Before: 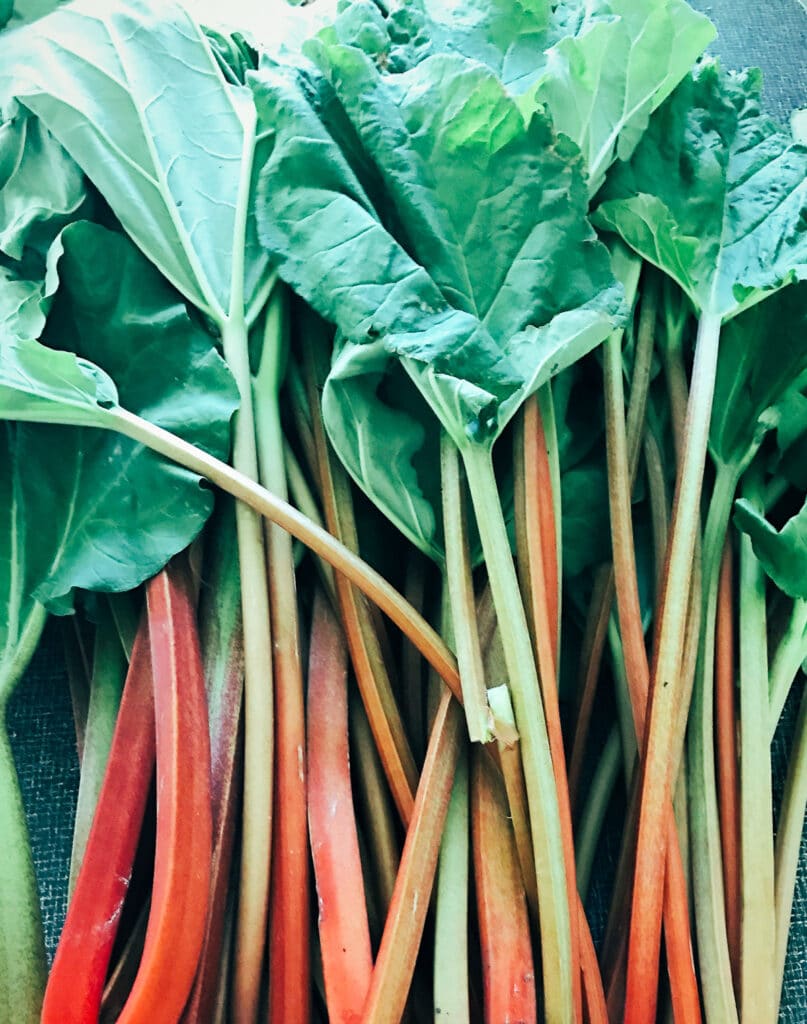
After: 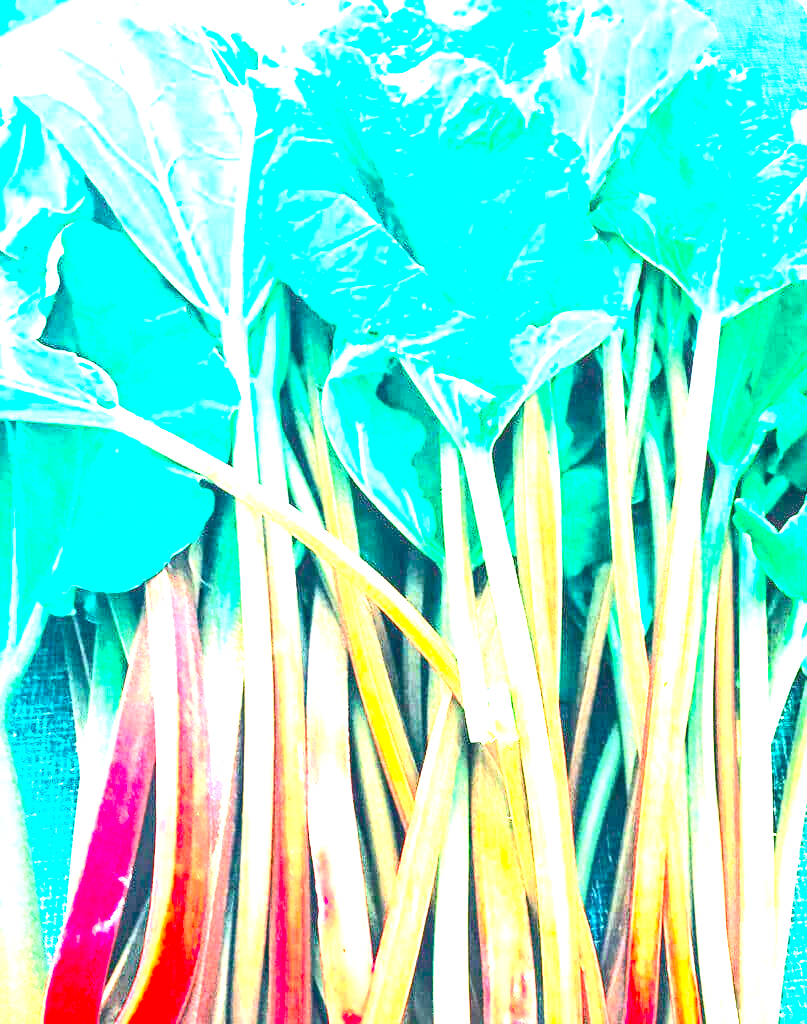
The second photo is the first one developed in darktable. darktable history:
contrast brightness saturation: contrast 0.19, brightness -0.11, saturation 0.21
local contrast: on, module defaults
exposure: black level correction 0, exposure 4 EV, compensate exposure bias true, compensate highlight preservation false
tone curve: curves: ch0 [(0, 0.013) (0.054, 0.018) (0.205, 0.191) (0.289, 0.292) (0.39, 0.424) (0.493, 0.551) (0.666, 0.743) (0.795, 0.841) (1, 0.998)]; ch1 [(0, 0) (0.385, 0.343) (0.439, 0.415) (0.494, 0.495) (0.501, 0.501) (0.51, 0.509) (0.548, 0.554) (0.586, 0.601) (0.66, 0.687) (0.783, 0.804) (1, 1)]; ch2 [(0, 0) (0.304, 0.31) (0.403, 0.399) (0.441, 0.428) (0.47, 0.469) (0.498, 0.496) (0.524, 0.538) (0.566, 0.579) (0.633, 0.665) (0.7, 0.711) (1, 1)], color space Lab, independent channels, preserve colors none
